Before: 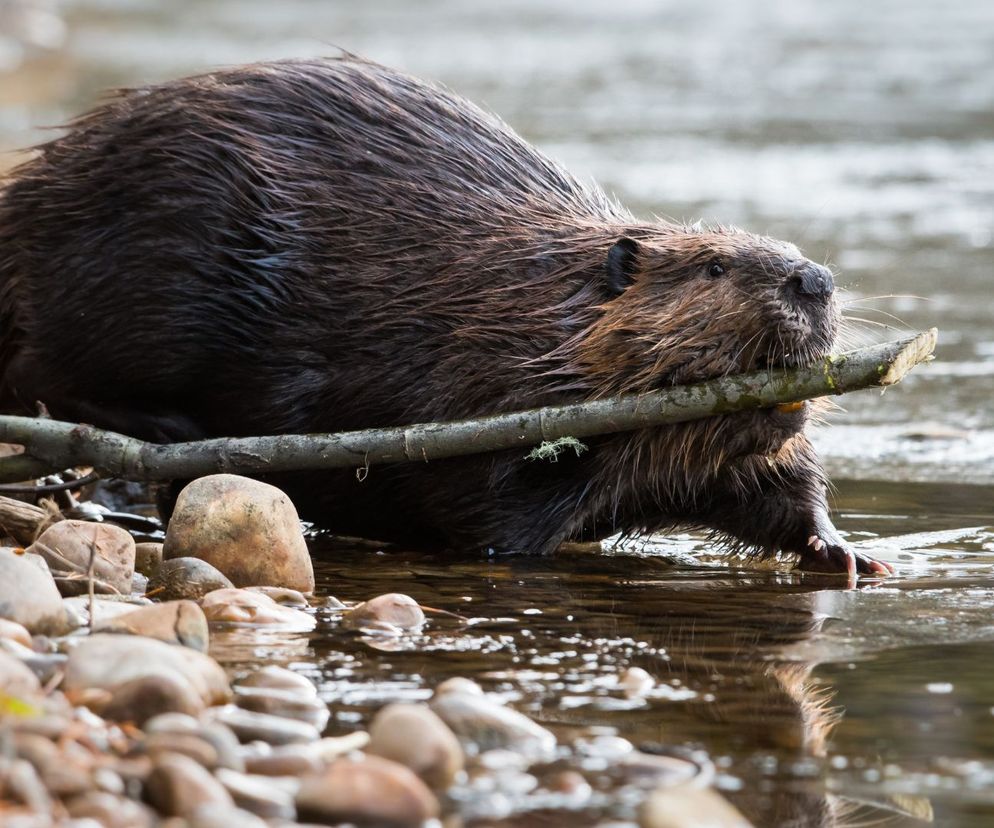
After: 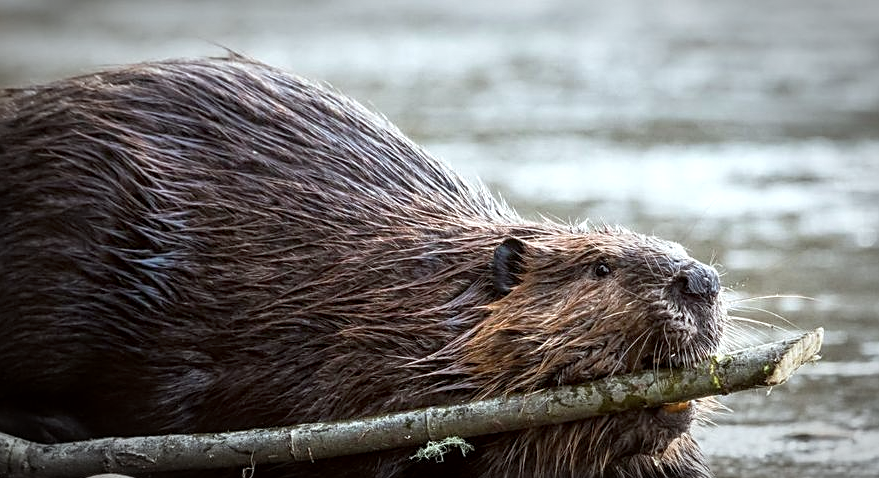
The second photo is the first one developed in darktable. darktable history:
color correction: highlights a* -2.92, highlights b* -1.98, shadows a* 2.39, shadows b* 2.82
crop and rotate: left 11.527%, bottom 42.25%
tone equalizer: on, module defaults
local contrast: on, module defaults
exposure: exposure 0.203 EV, compensate exposure bias true, compensate highlight preservation false
vignetting: automatic ratio true
sharpen: on, module defaults
